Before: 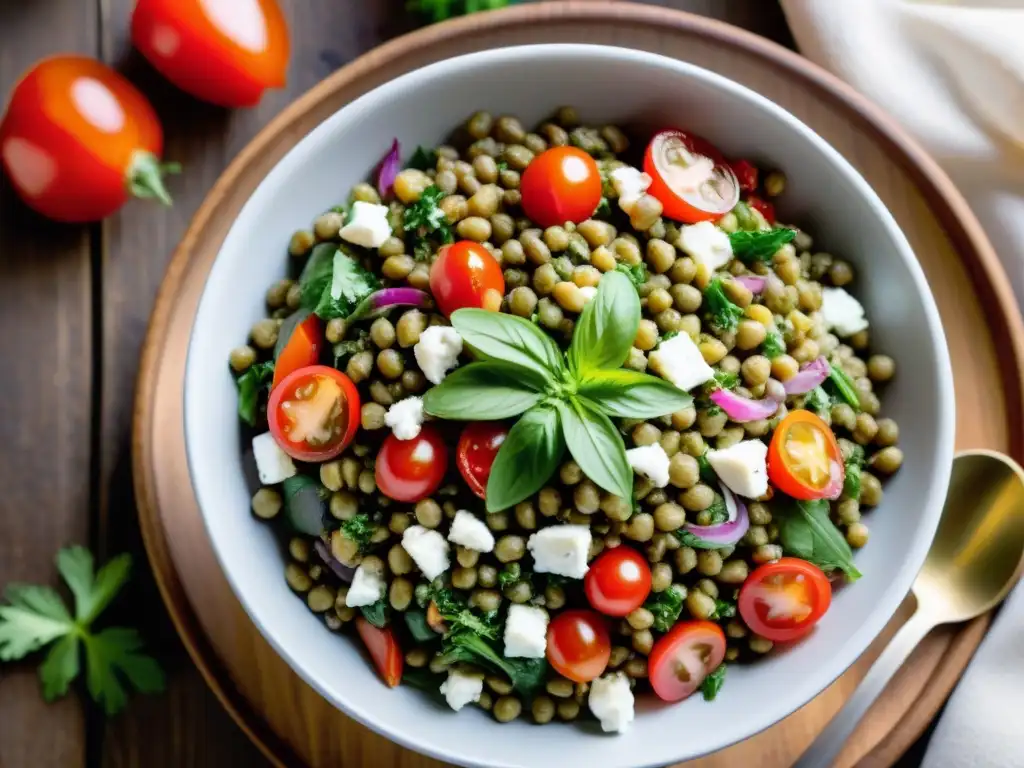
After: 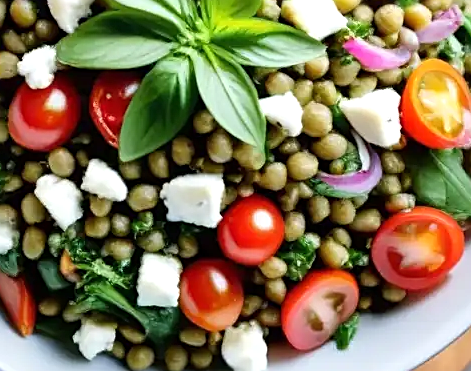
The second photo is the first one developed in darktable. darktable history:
exposure: exposure 0.212 EV, compensate exposure bias true, compensate highlight preservation false
crop: left 35.857%, top 45.773%, right 18.107%, bottom 5.873%
sharpen: on, module defaults
